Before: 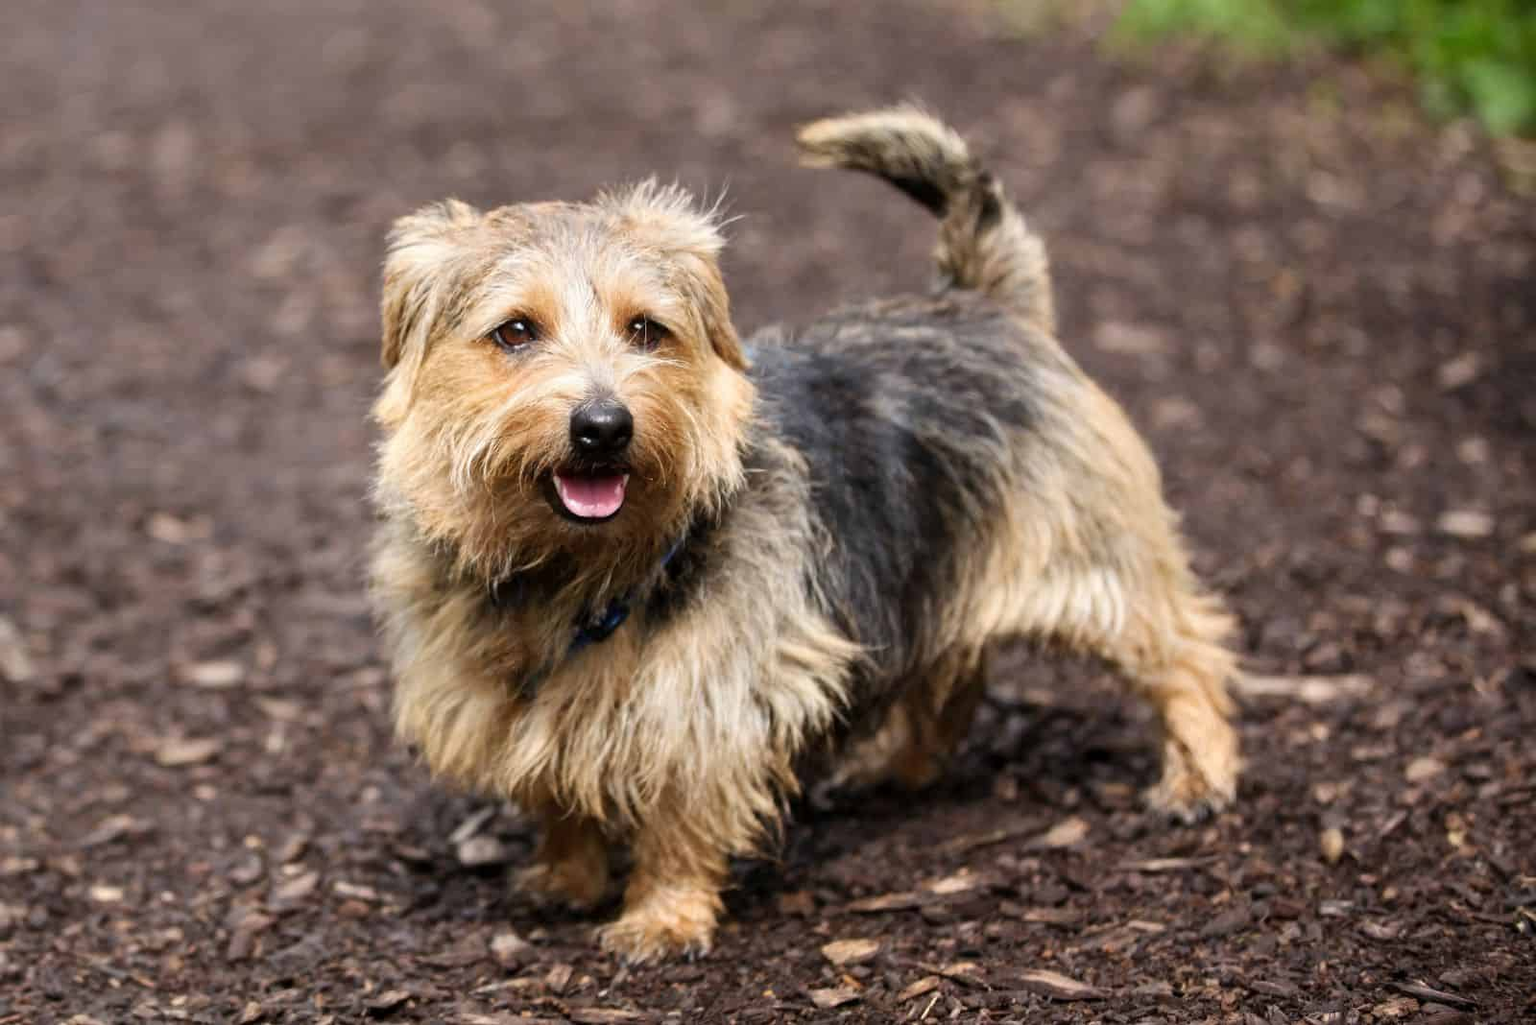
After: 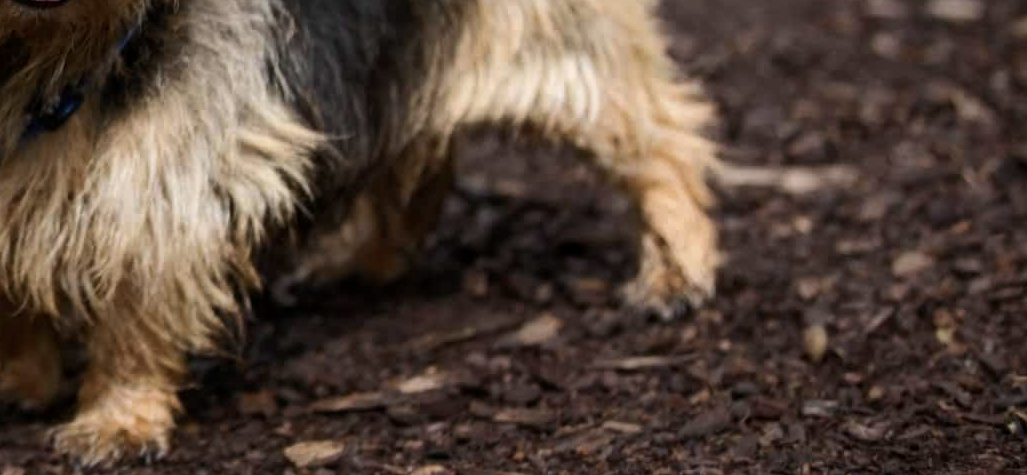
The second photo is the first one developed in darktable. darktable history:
tone equalizer: -8 EV 0.001 EV, -7 EV -0.001 EV, -6 EV 0.002 EV, -5 EV -0.019 EV, -4 EV -0.147 EV, -3 EV -0.134 EV, -2 EV 0.229 EV, -1 EV 0.705 EV, +0 EV 0.472 EV
exposure: black level correction 0, exposure -0.777 EV, compensate exposure bias true, compensate highlight preservation false
color zones: curves: ch0 [(0, 0.5) (0.143, 0.5) (0.286, 0.5) (0.429, 0.5) (0.62, 0.489) (0.714, 0.445) (0.844, 0.496) (1, 0.5)]; ch1 [(0, 0.5) (0.143, 0.5) (0.286, 0.5) (0.429, 0.5) (0.571, 0.5) (0.714, 0.523) (0.857, 0.5) (1, 0.5)]
crop and rotate: left 35.786%, top 50.45%, bottom 4.987%
